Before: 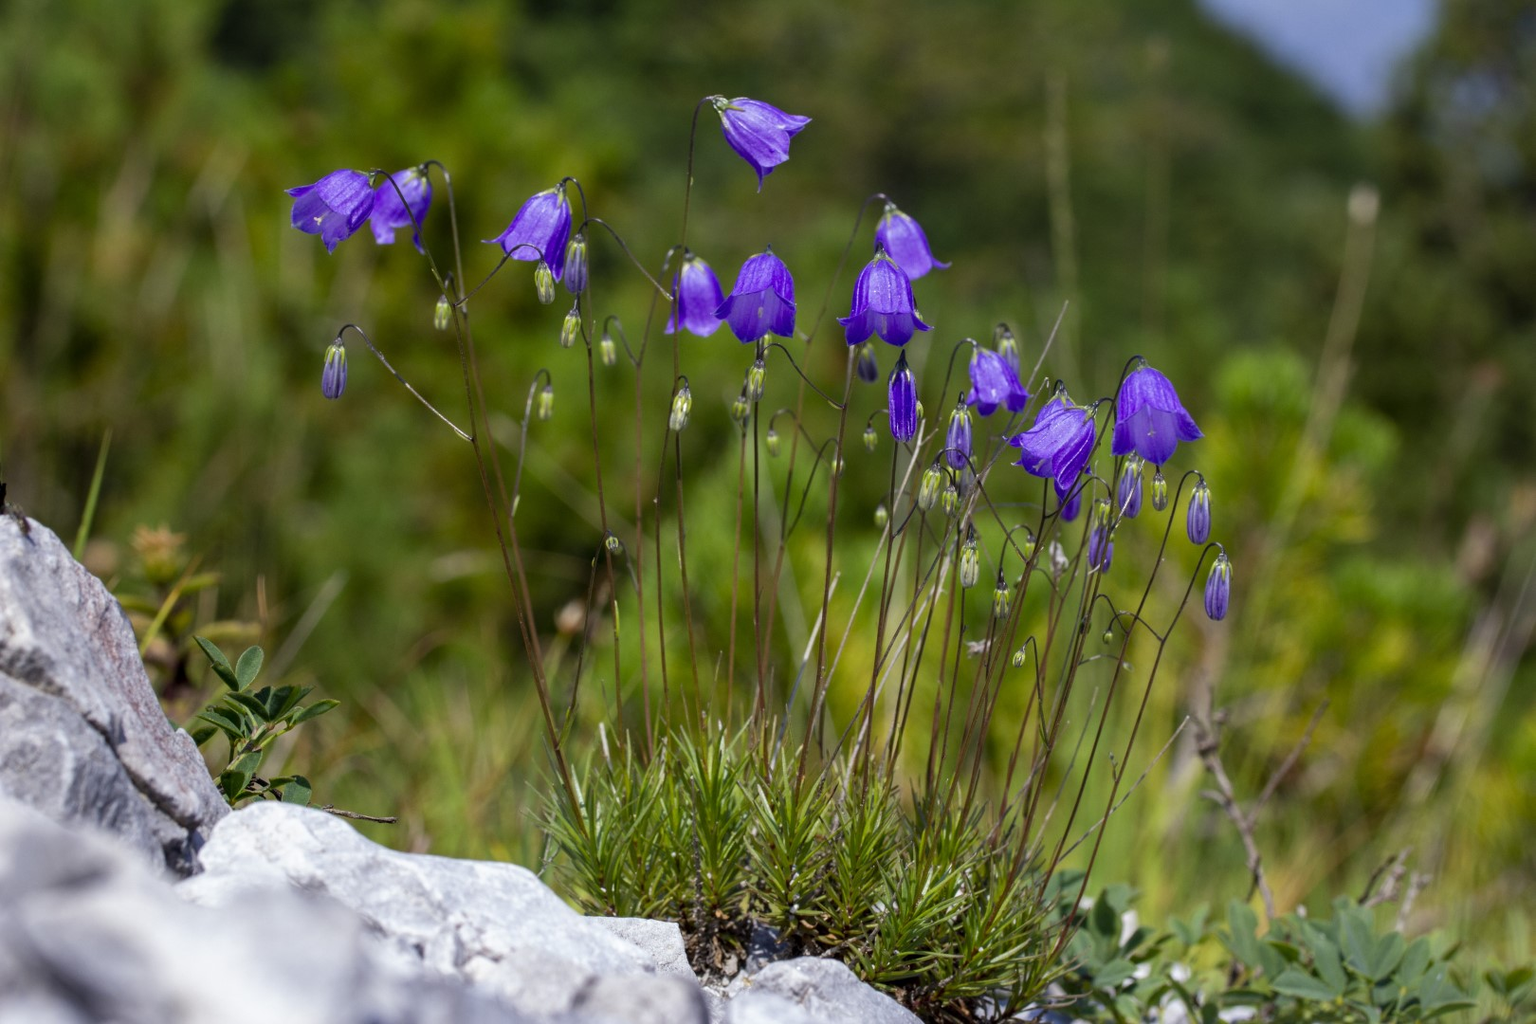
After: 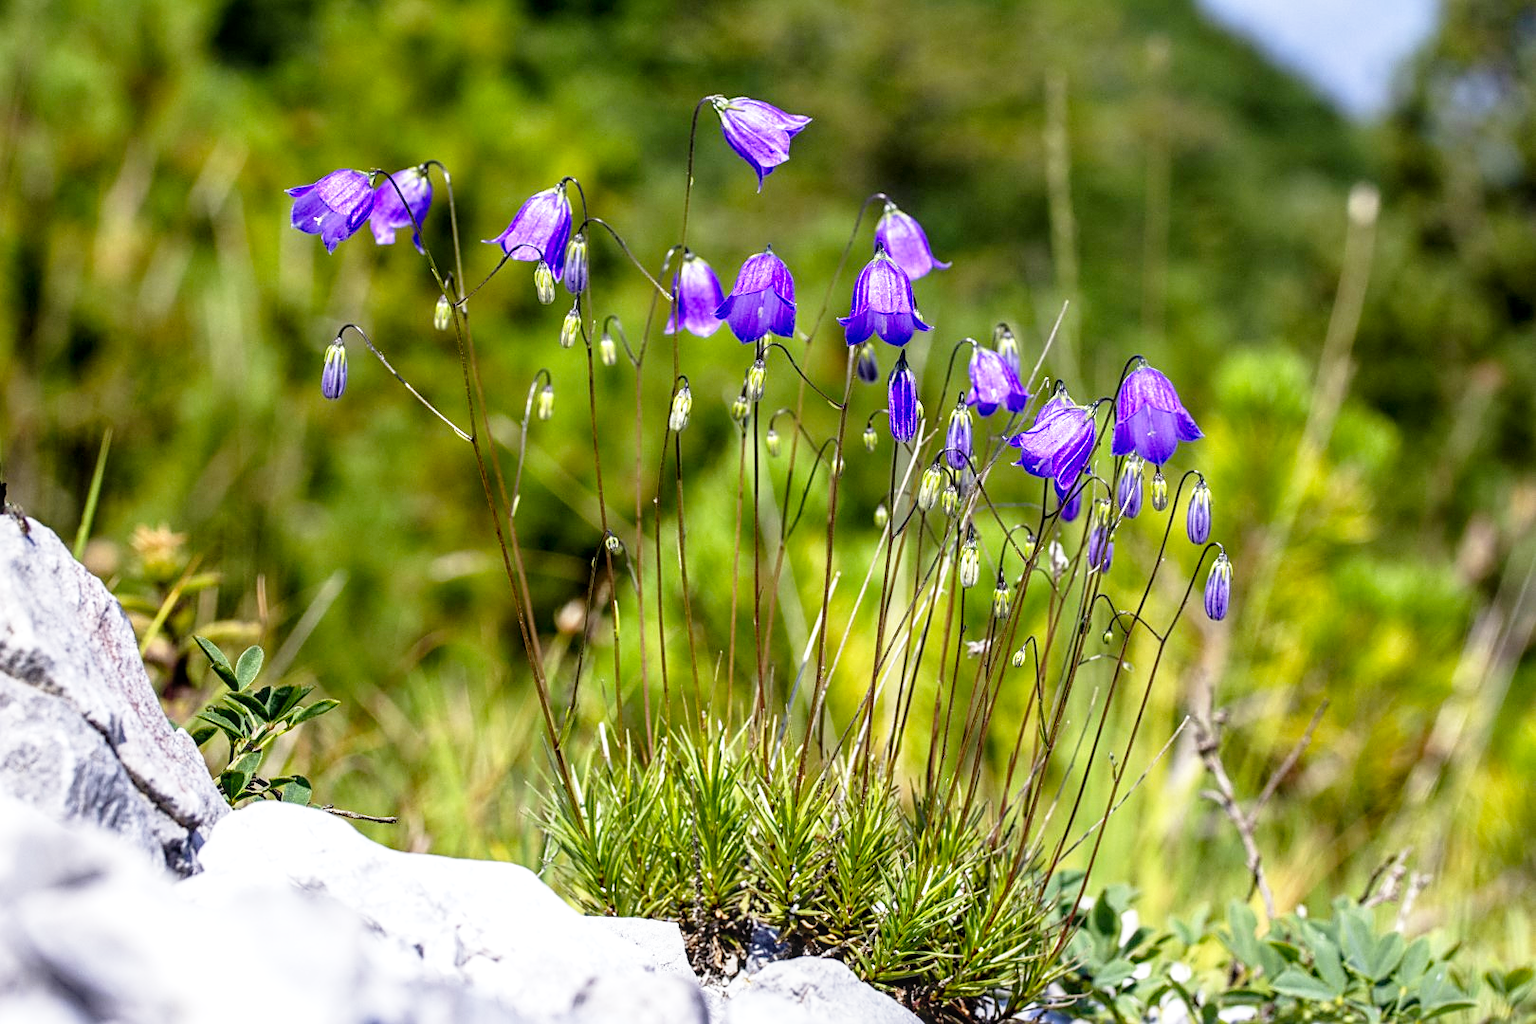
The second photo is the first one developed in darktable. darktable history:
base curve: curves: ch0 [(0, 0) (0.012, 0.01) (0.073, 0.168) (0.31, 0.711) (0.645, 0.957) (1, 1)], preserve colors none
local contrast: on, module defaults
sharpen: on, module defaults
